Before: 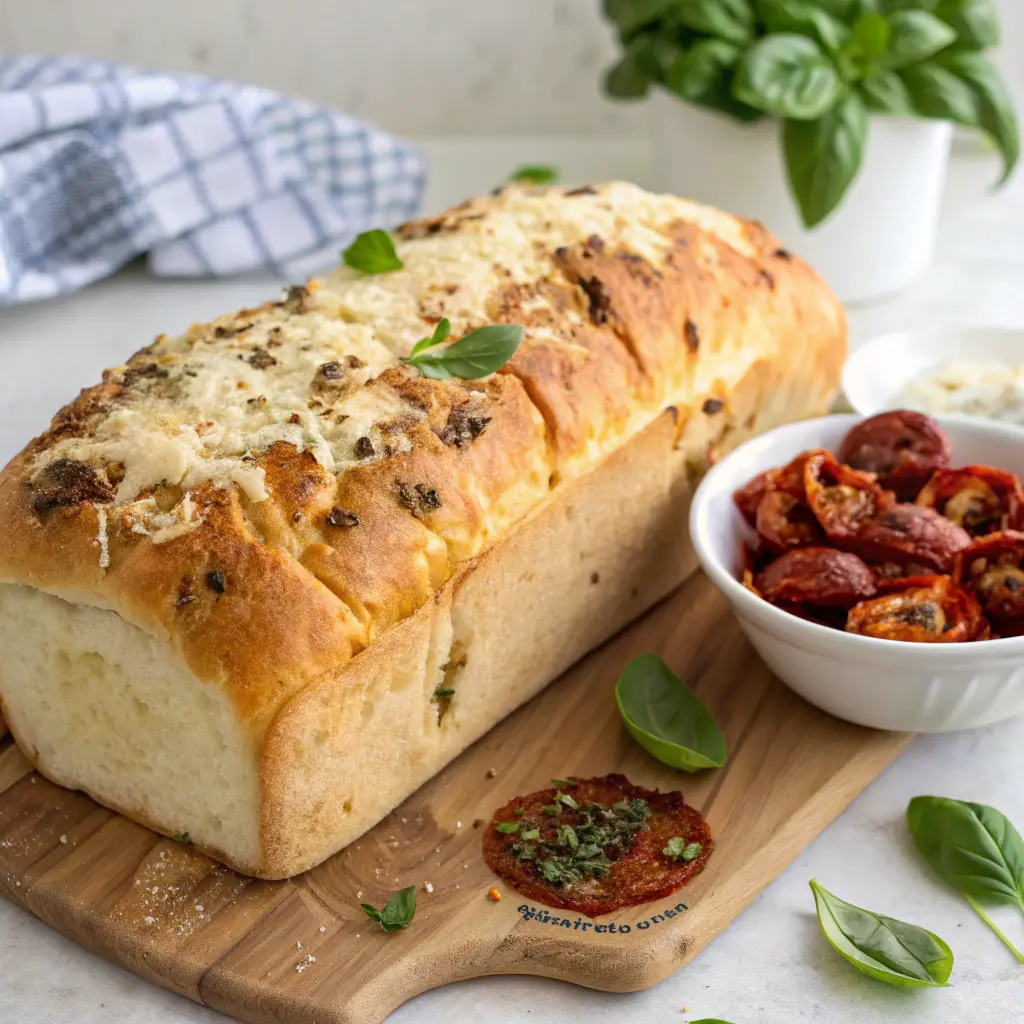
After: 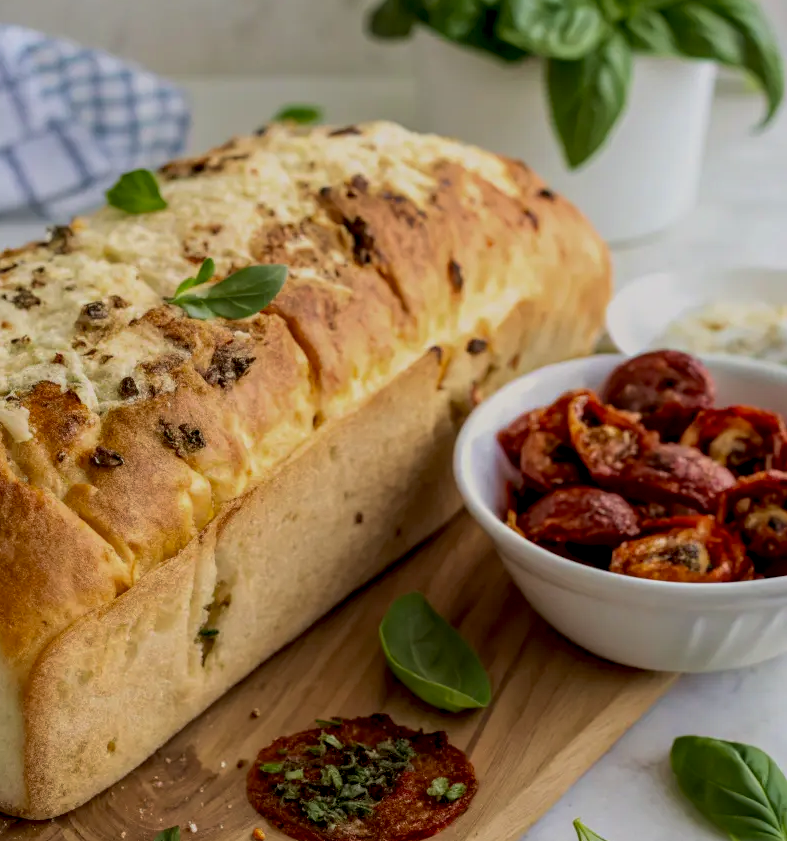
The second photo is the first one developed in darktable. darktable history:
crop: left 23.059%, top 5.923%, bottom 11.863%
velvia: on, module defaults
local contrast: on, module defaults
exposure: black level correction 0.009, exposure -0.641 EV, compensate highlight preservation false
